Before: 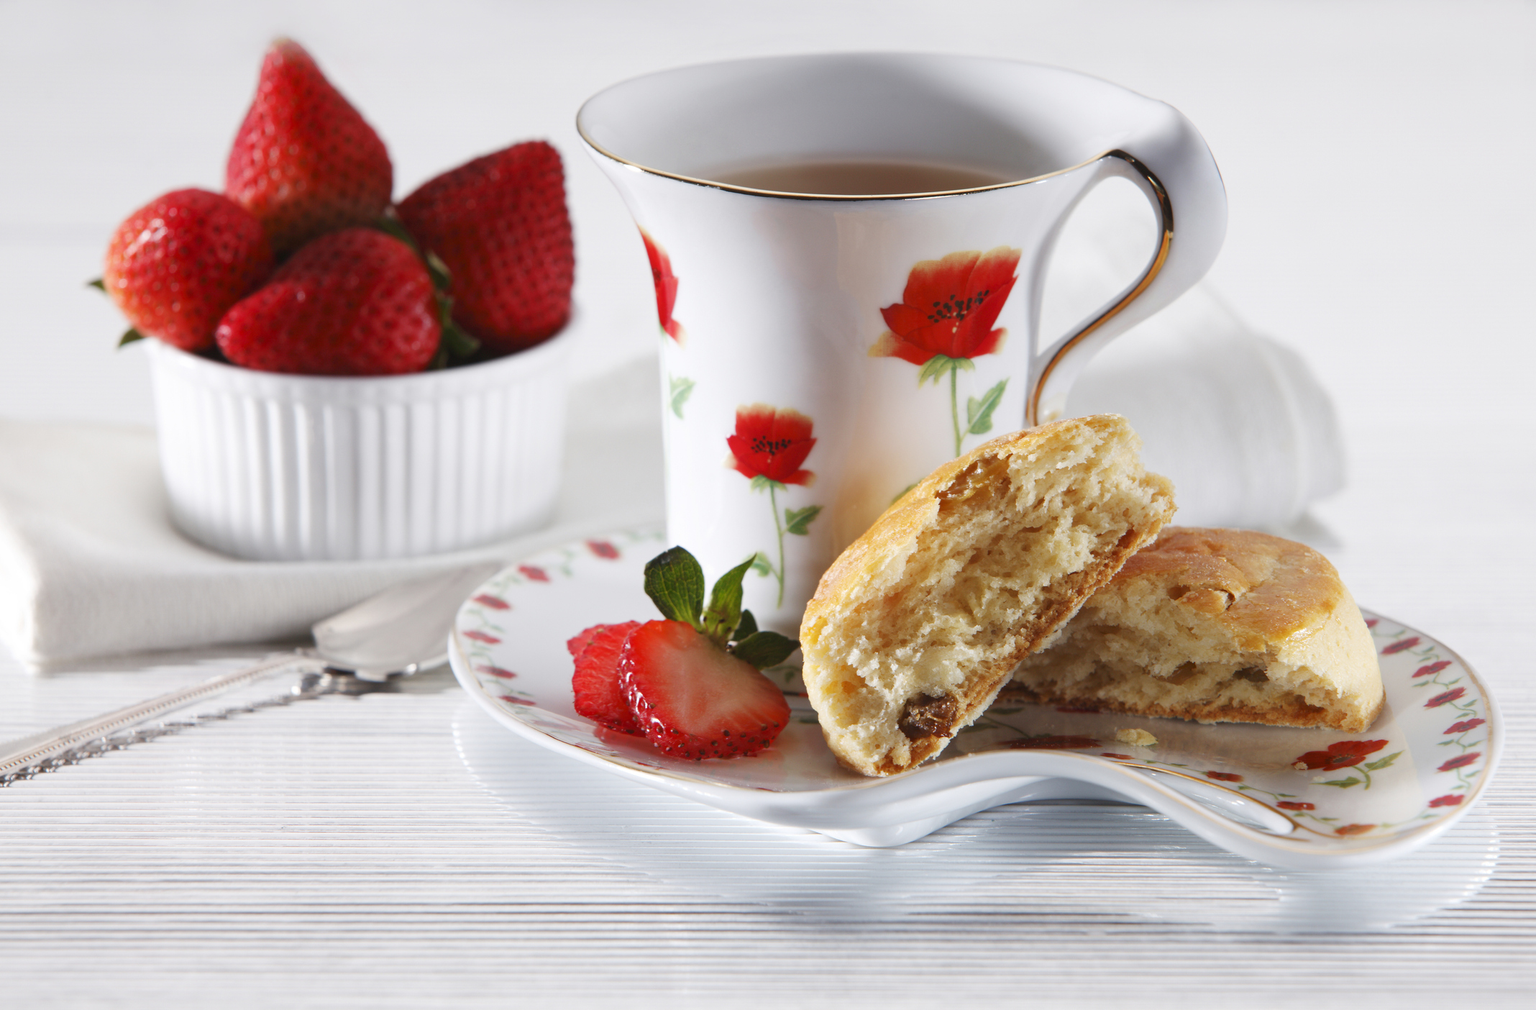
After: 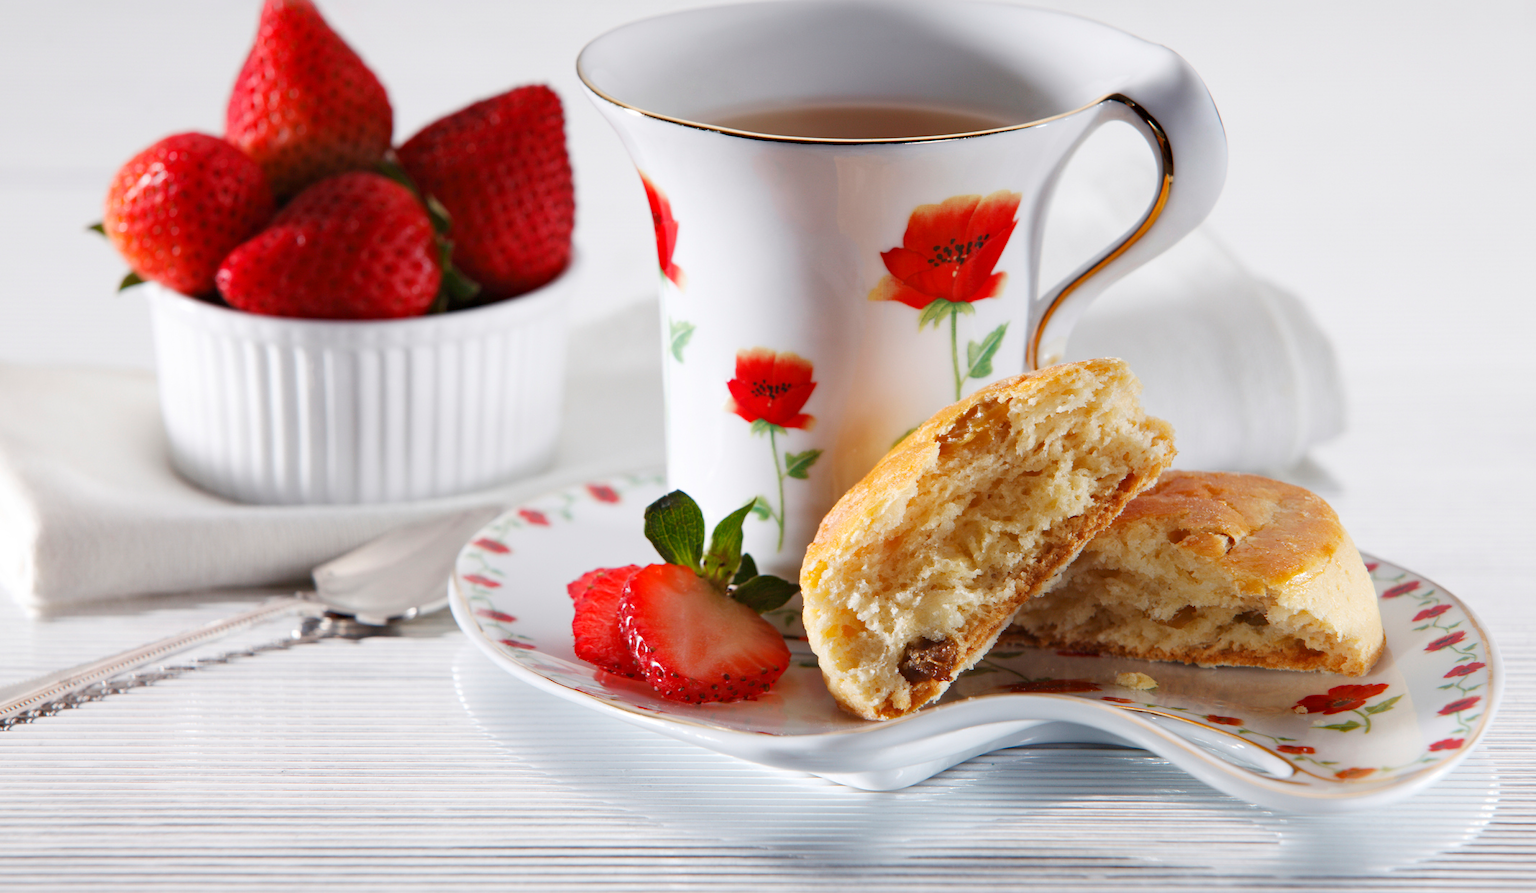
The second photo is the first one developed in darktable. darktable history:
crop and rotate: top 5.598%, bottom 5.912%
haze removal: compatibility mode true, adaptive false
